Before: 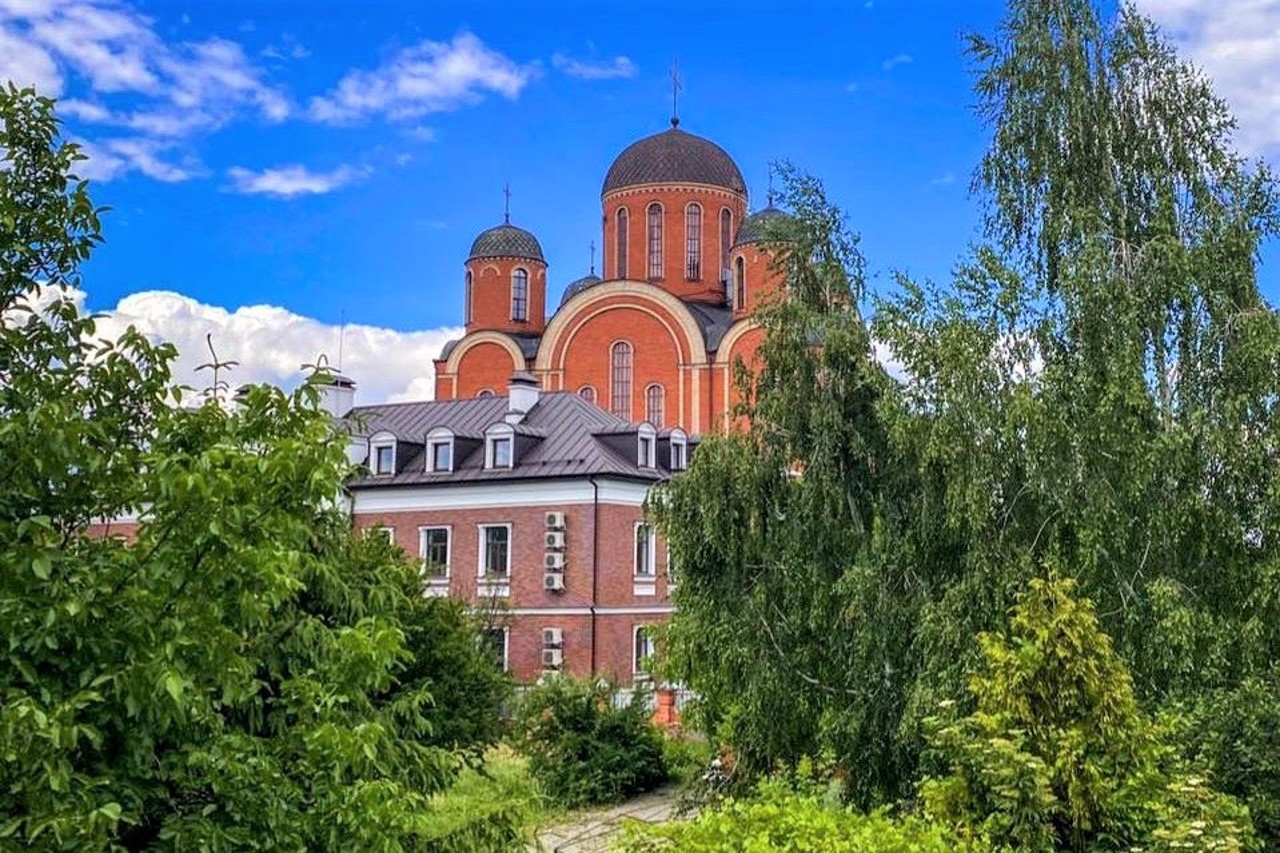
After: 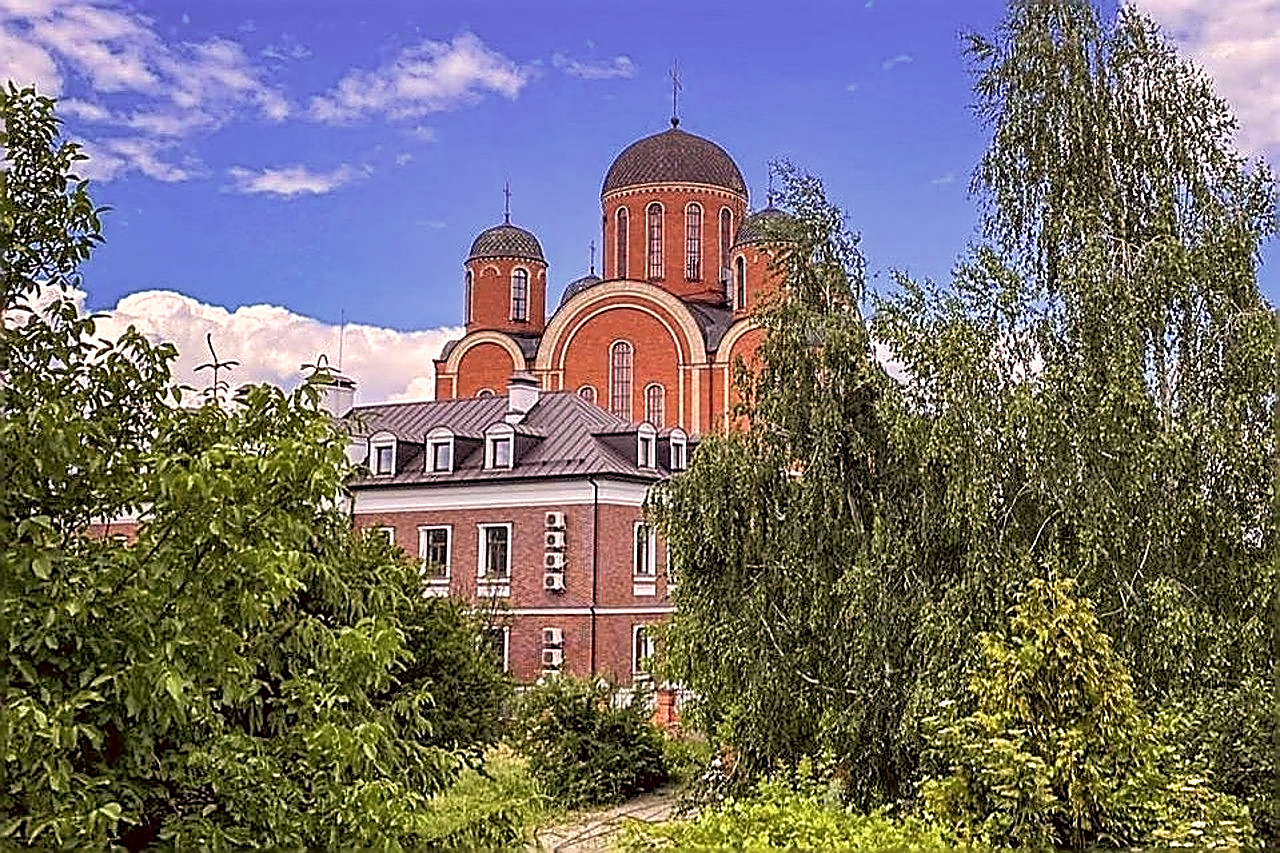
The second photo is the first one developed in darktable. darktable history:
color correction: highlights a* 10.18, highlights b* 9.71, shadows a* 8.55, shadows b* 7.75, saturation 0.823
shadows and highlights: shadows 42.76, highlights 6.96, highlights color adjustment 45.17%
sharpen: amount 1.877
